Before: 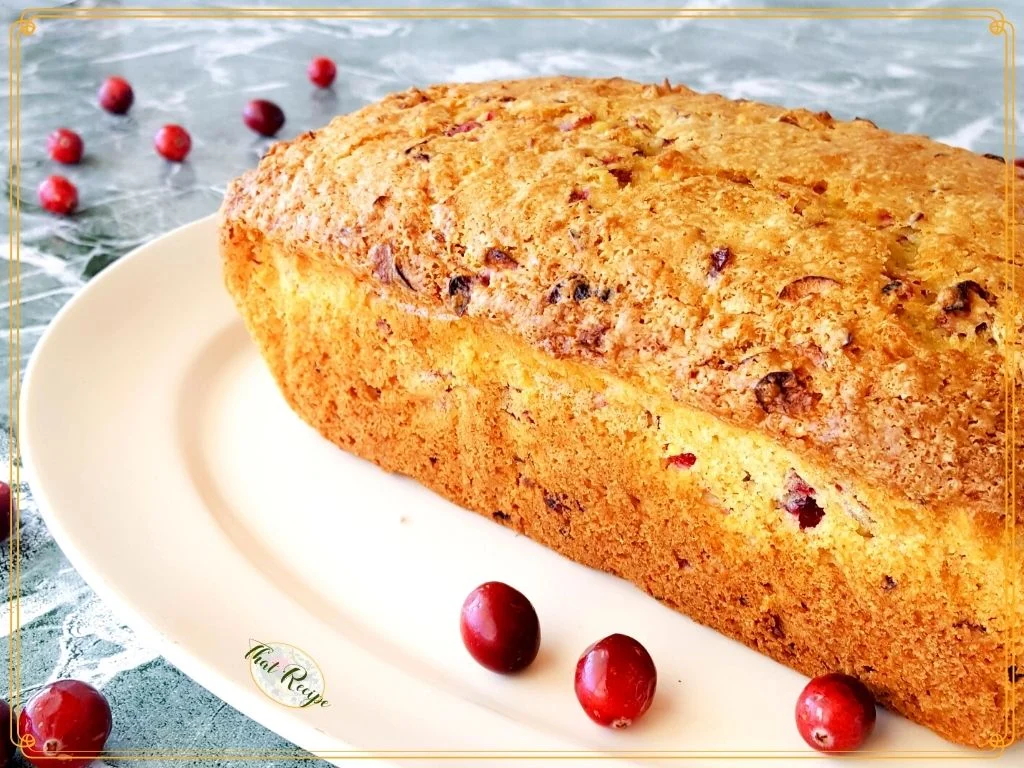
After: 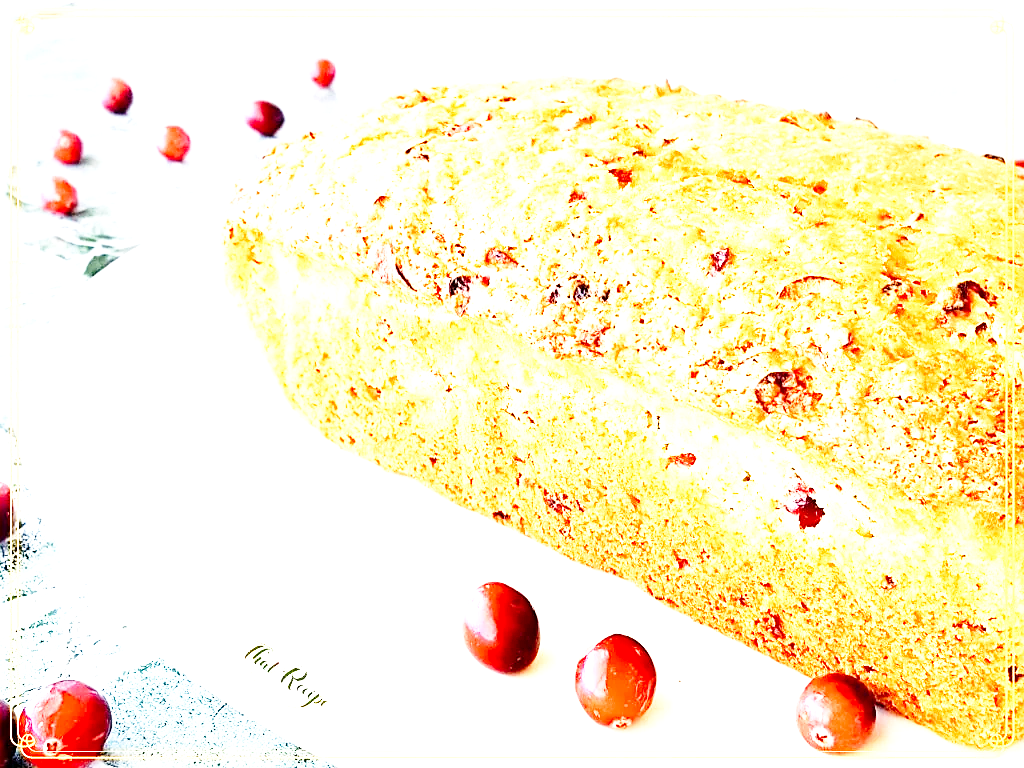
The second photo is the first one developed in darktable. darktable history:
sharpen: on, module defaults
exposure: black level correction 0.001, exposure 1.735 EV, compensate highlight preservation false
base curve: curves: ch0 [(0, 0) (0.028, 0.03) (0.121, 0.232) (0.46, 0.748) (0.859, 0.968) (1, 1)], preserve colors none
